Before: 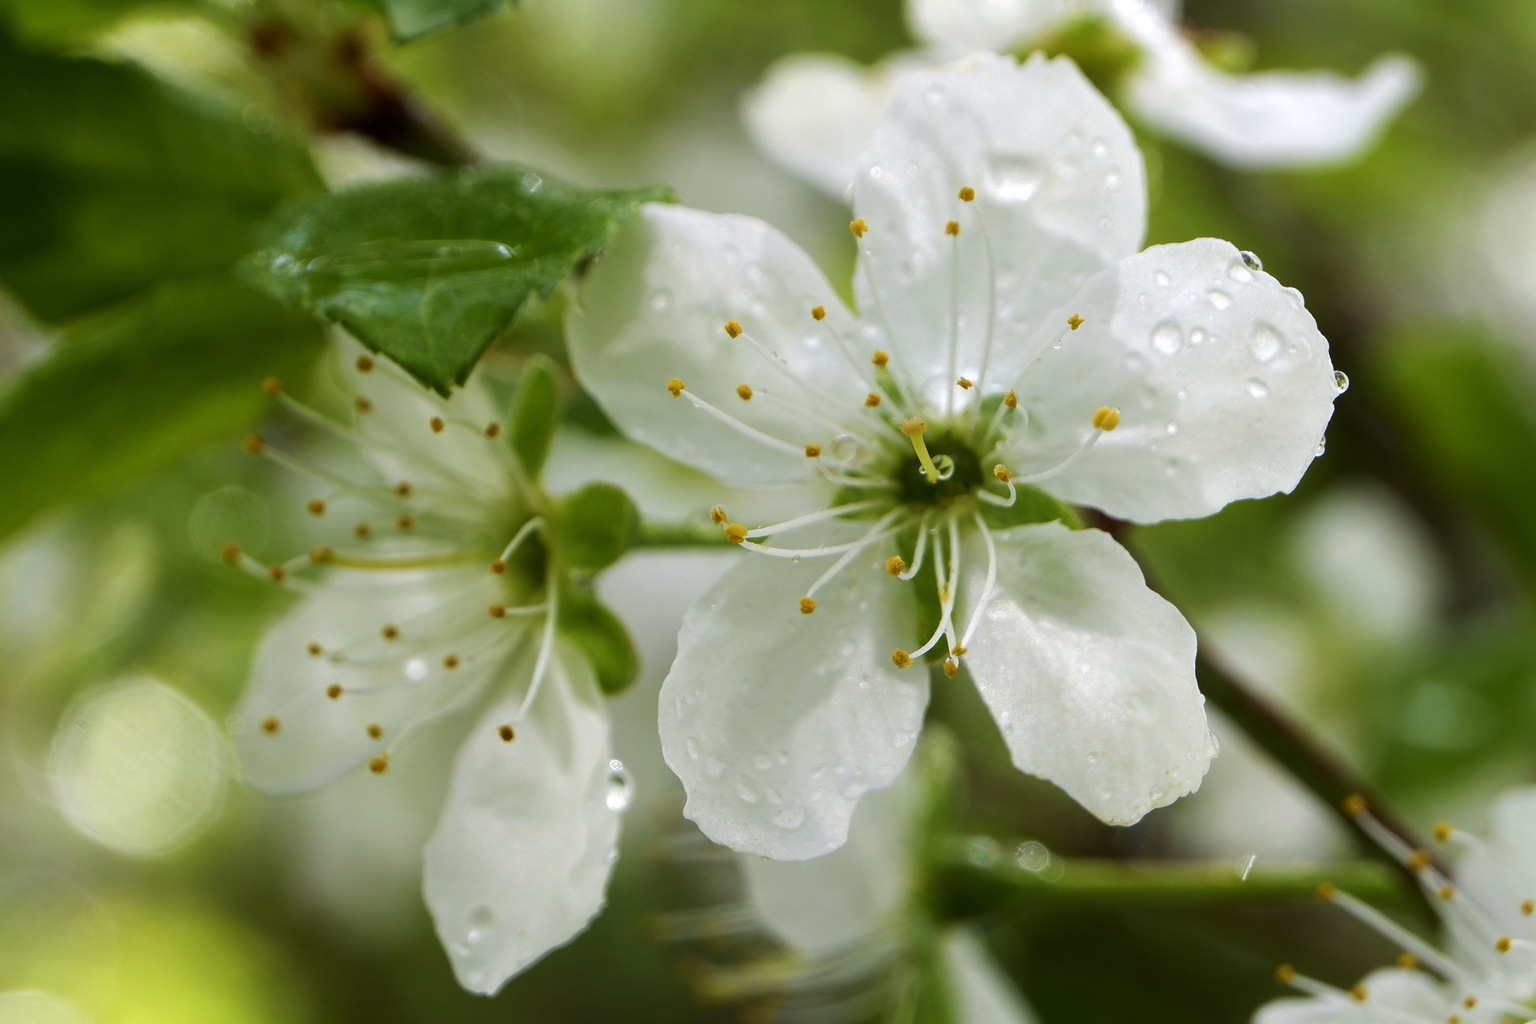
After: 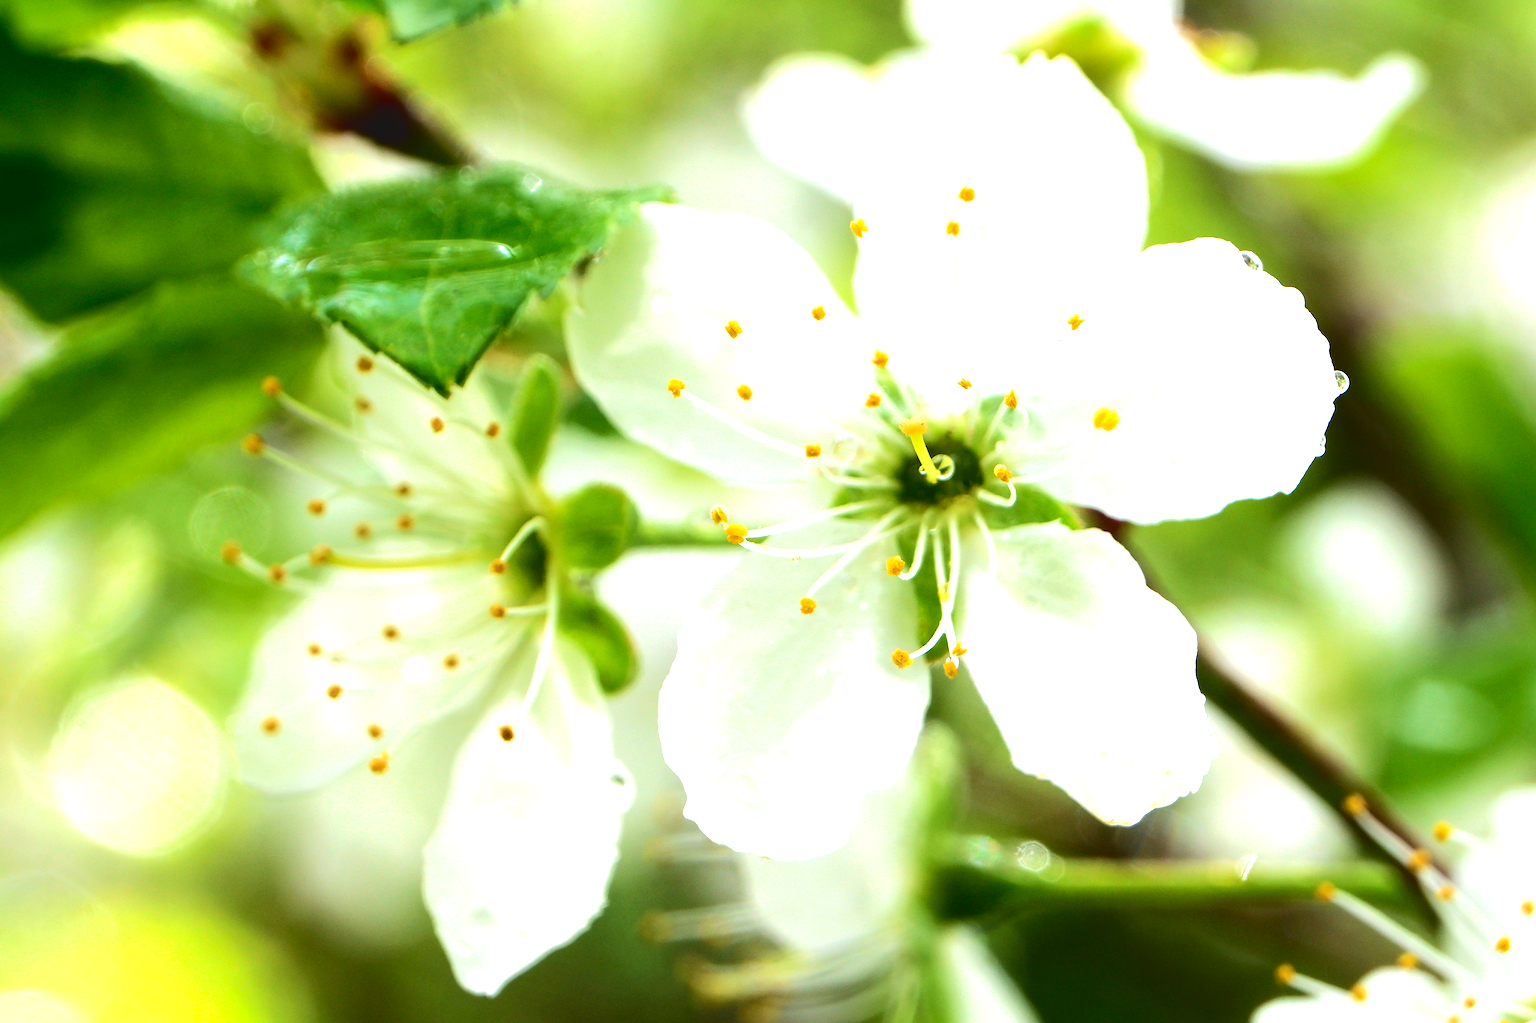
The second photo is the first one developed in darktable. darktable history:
tone curve: curves: ch0 [(0, 0) (0.003, 0.077) (0.011, 0.078) (0.025, 0.078) (0.044, 0.08) (0.069, 0.088) (0.1, 0.102) (0.136, 0.12) (0.177, 0.148) (0.224, 0.191) (0.277, 0.261) (0.335, 0.335) (0.399, 0.419) (0.468, 0.522) (0.543, 0.611) (0.623, 0.702) (0.709, 0.779) (0.801, 0.855) (0.898, 0.918) (1, 1)], color space Lab, independent channels, preserve colors none
exposure: black level correction 0, exposure 1.371 EV, compensate highlight preservation false
